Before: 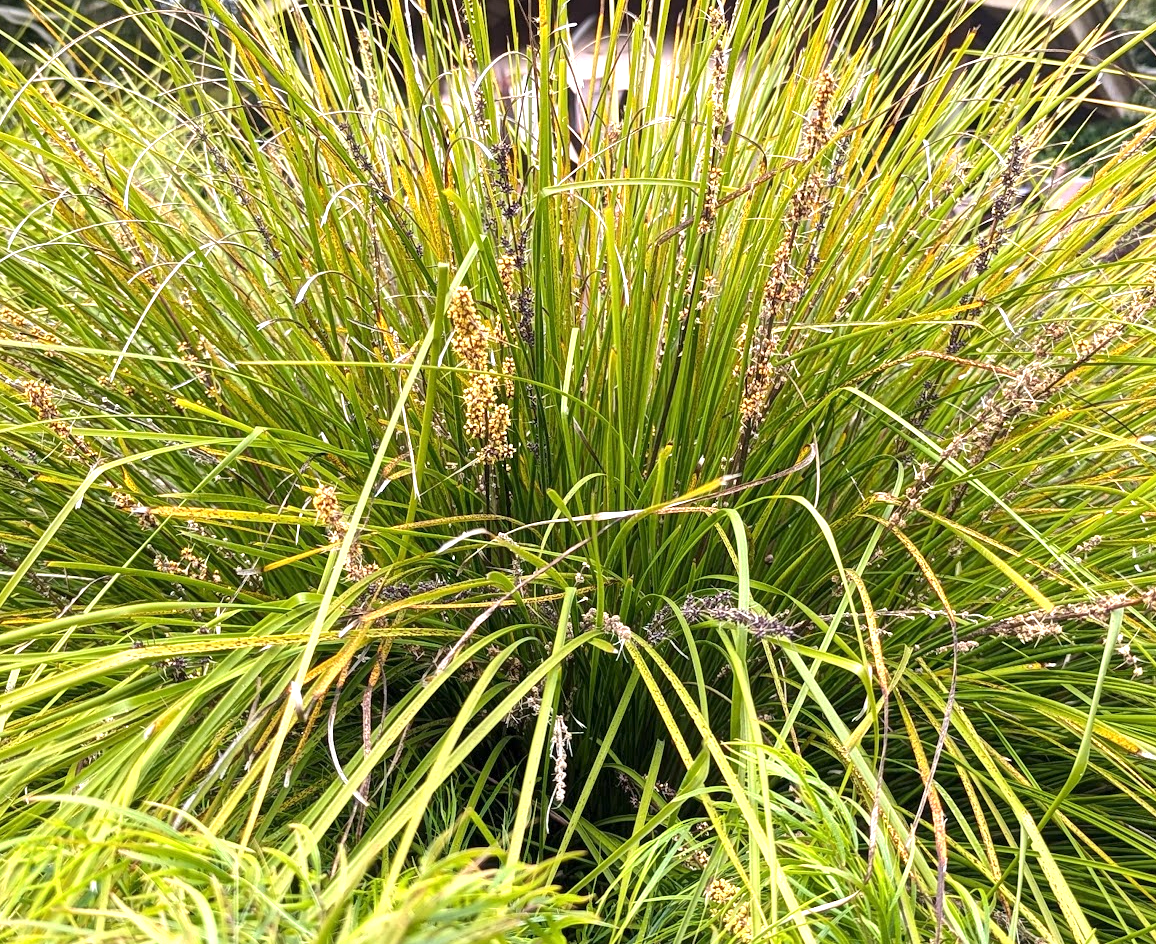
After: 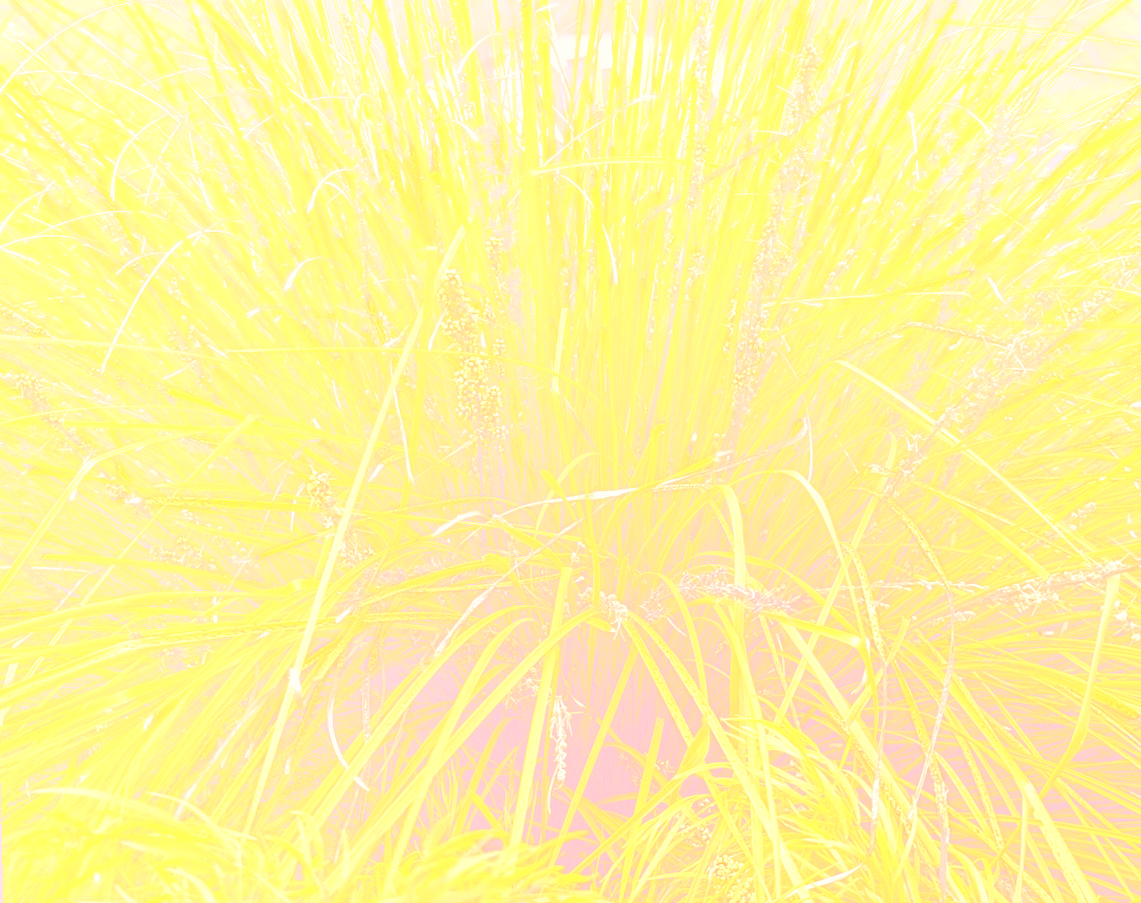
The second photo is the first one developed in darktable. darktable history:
bloom: size 70%, threshold 25%, strength 70%
velvia: on, module defaults
color correction: highlights a* 9.03, highlights b* 8.71, shadows a* 40, shadows b* 40, saturation 0.8
rotate and perspective: rotation -1.42°, crop left 0.016, crop right 0.984, crop top 0.035, crop bottom 0.965
